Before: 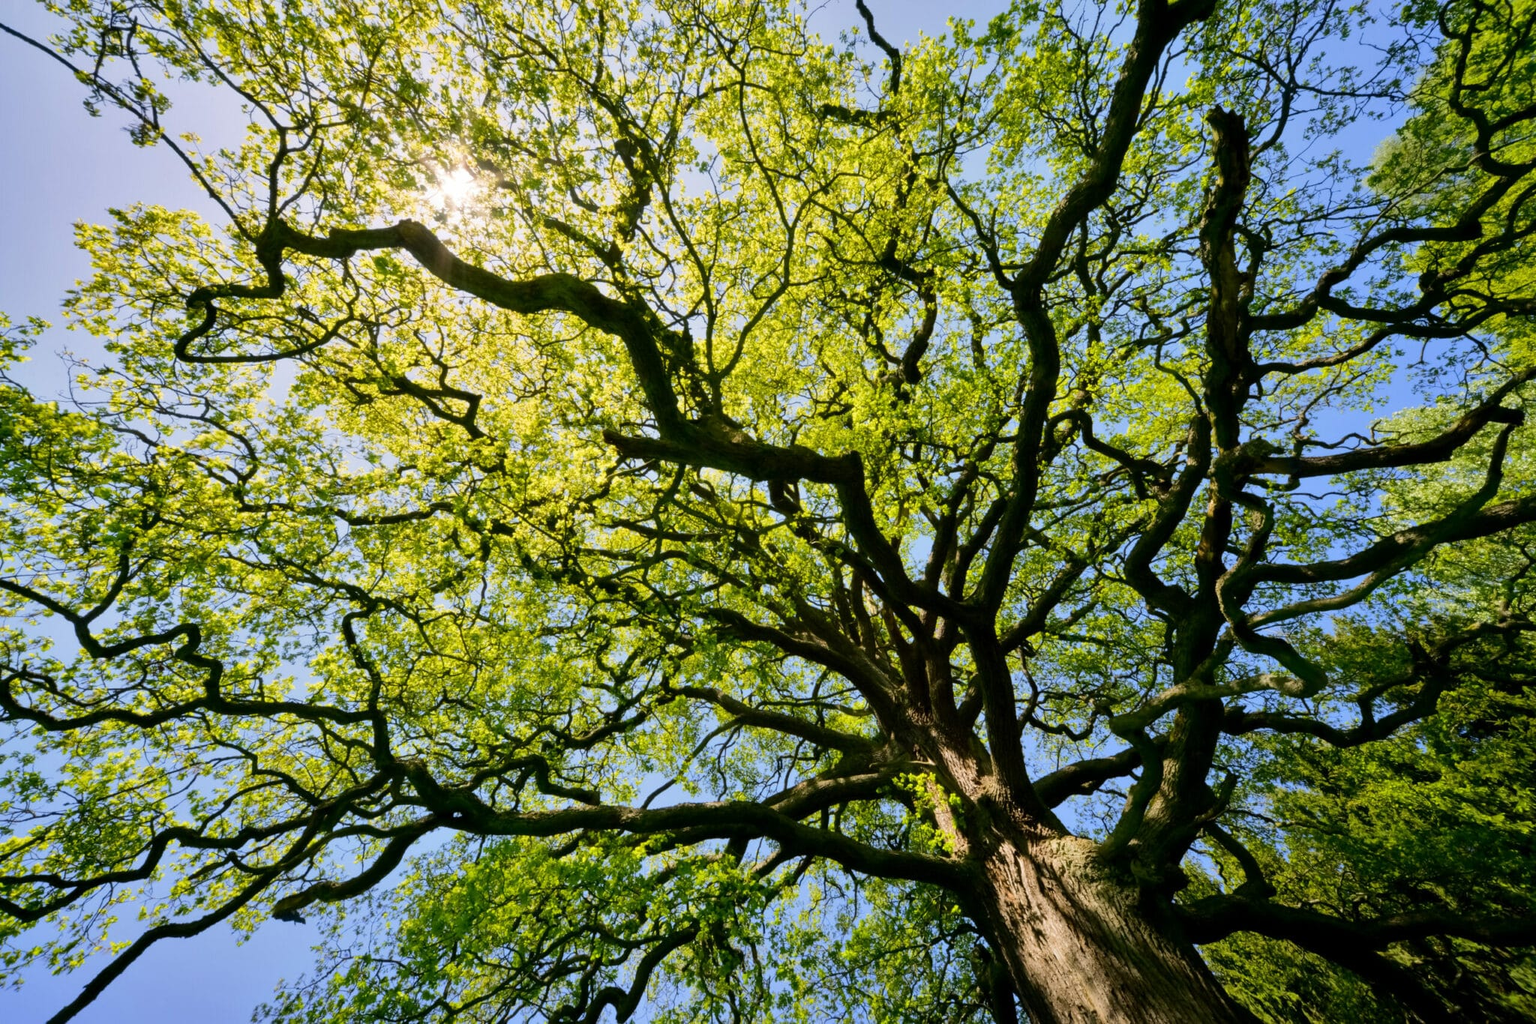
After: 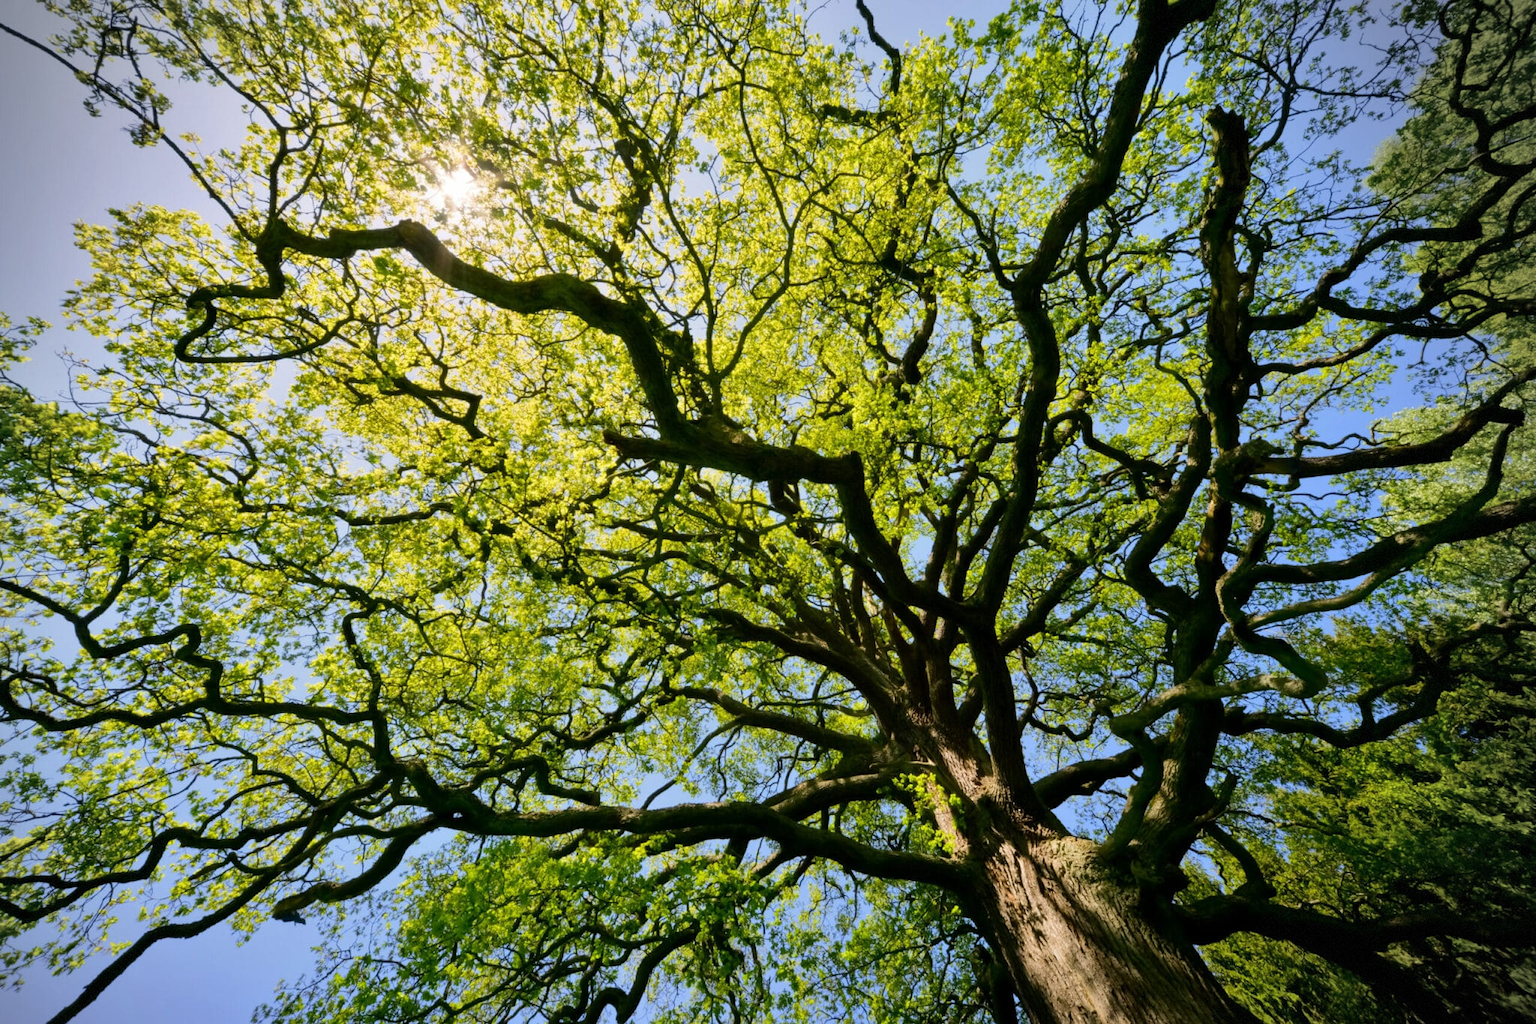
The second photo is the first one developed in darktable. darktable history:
vignetting: center (-0.035, 0.154), dithering 8-bit output, unbound false
